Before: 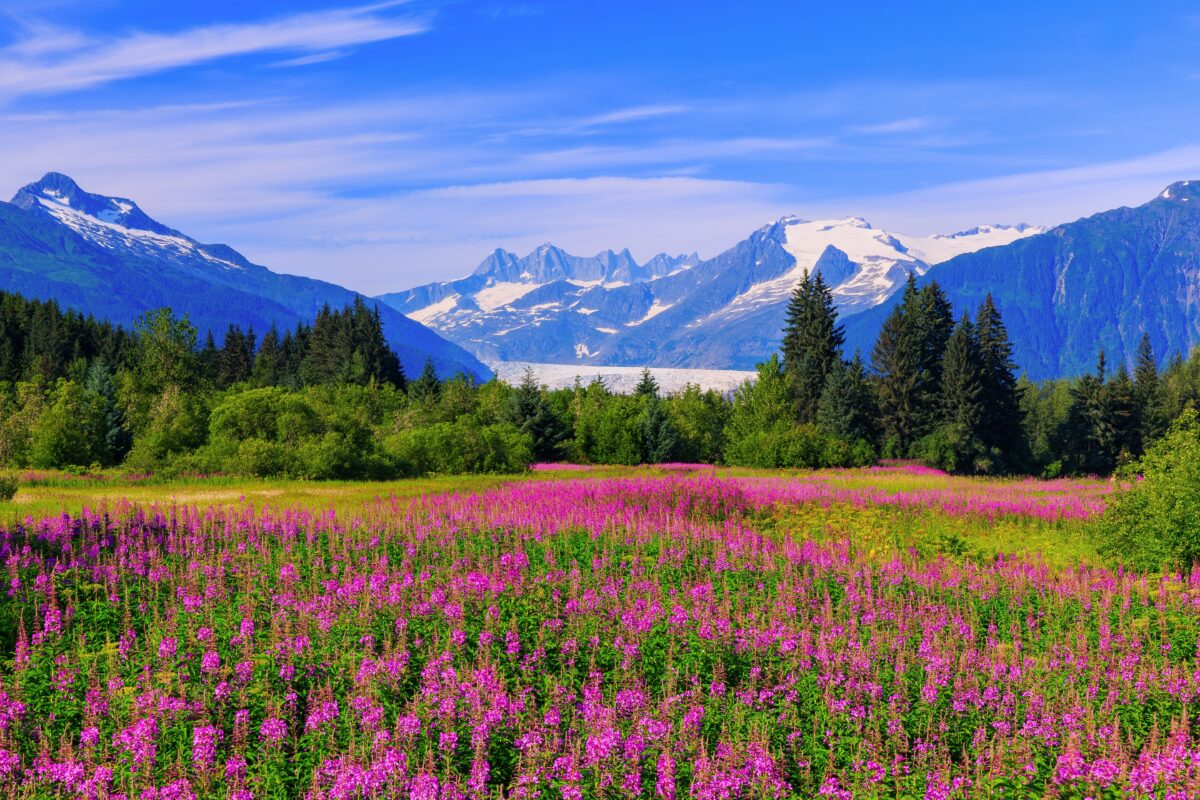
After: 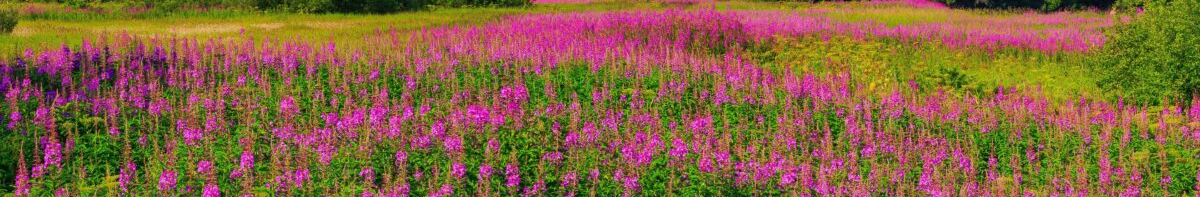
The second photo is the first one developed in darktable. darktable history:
shadows and highlights: on, module defaults
crop and rotate: top 58.497%, bottom 16.856%
